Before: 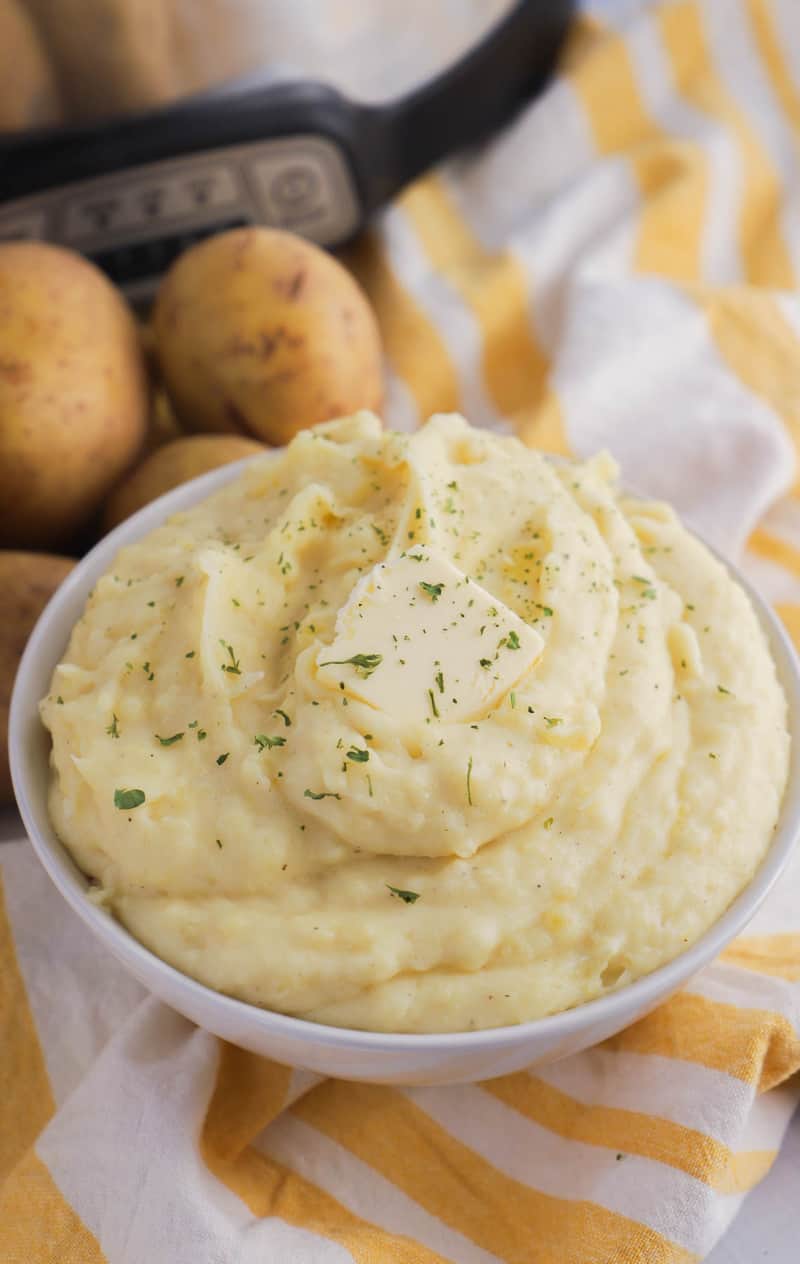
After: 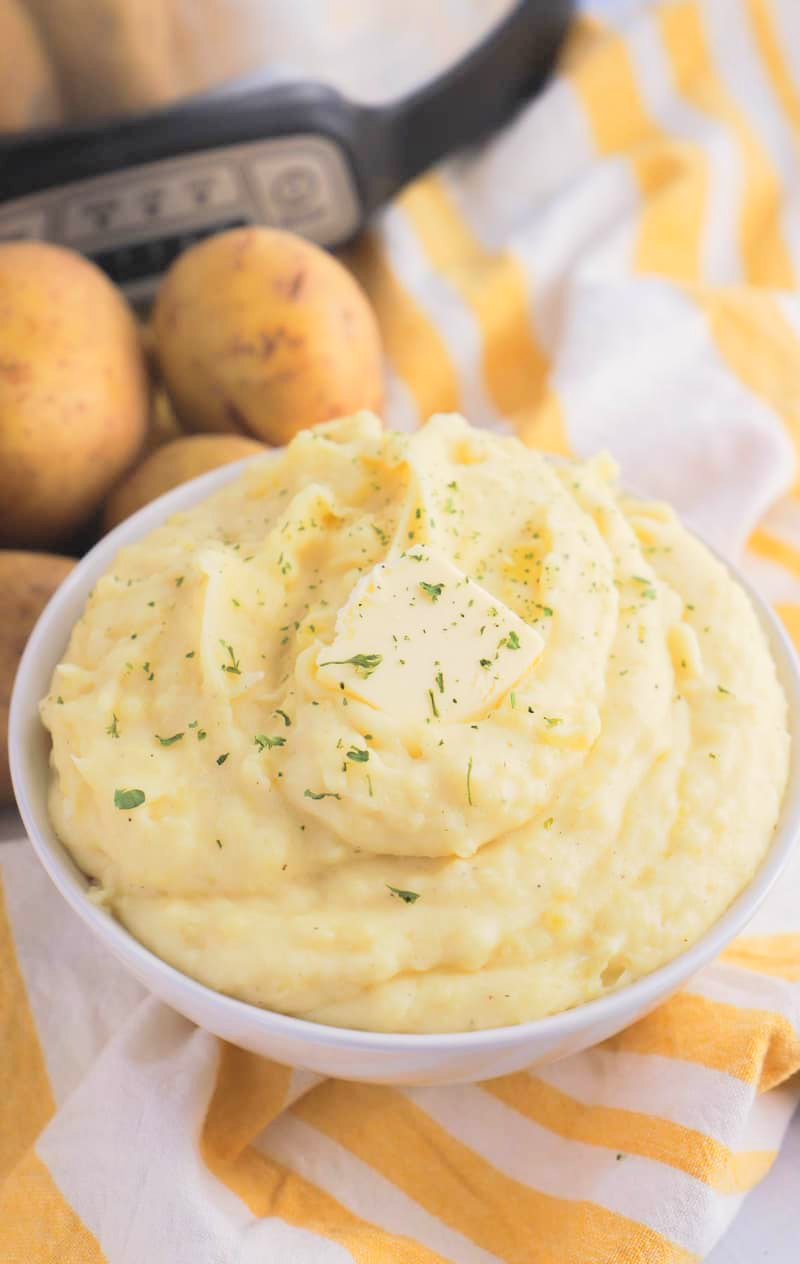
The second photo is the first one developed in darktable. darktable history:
contrast brightness saturation: contrast 0.1, brightness 0.3, saturation 0.14
sharpen: radius 5.325, amount 0.312, threshold 26.433
